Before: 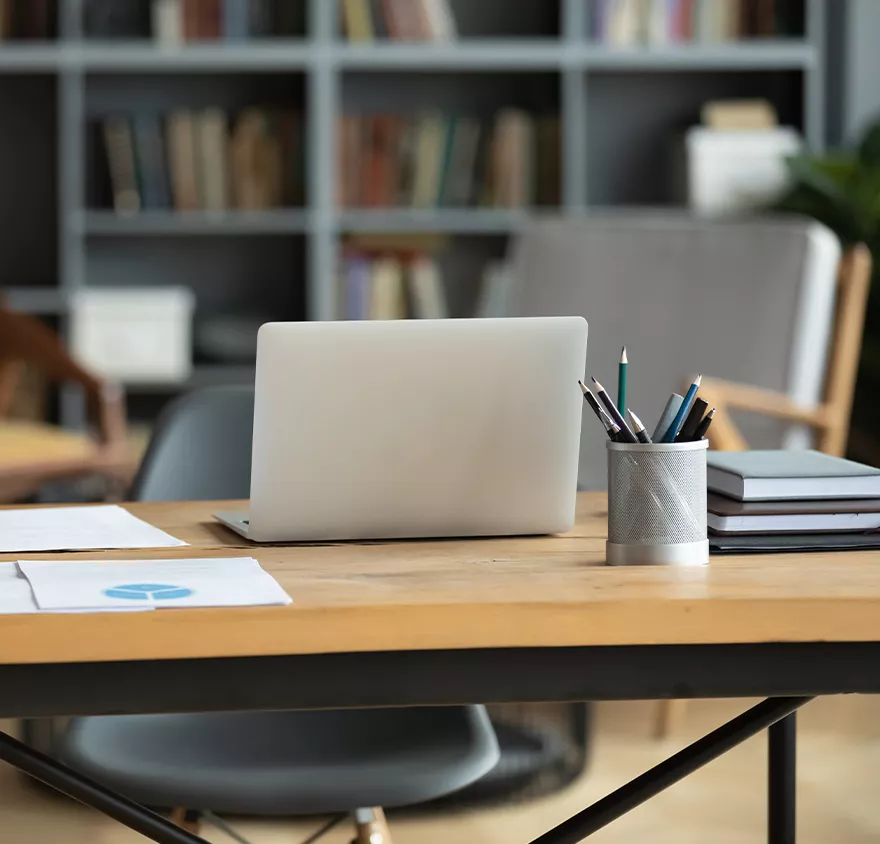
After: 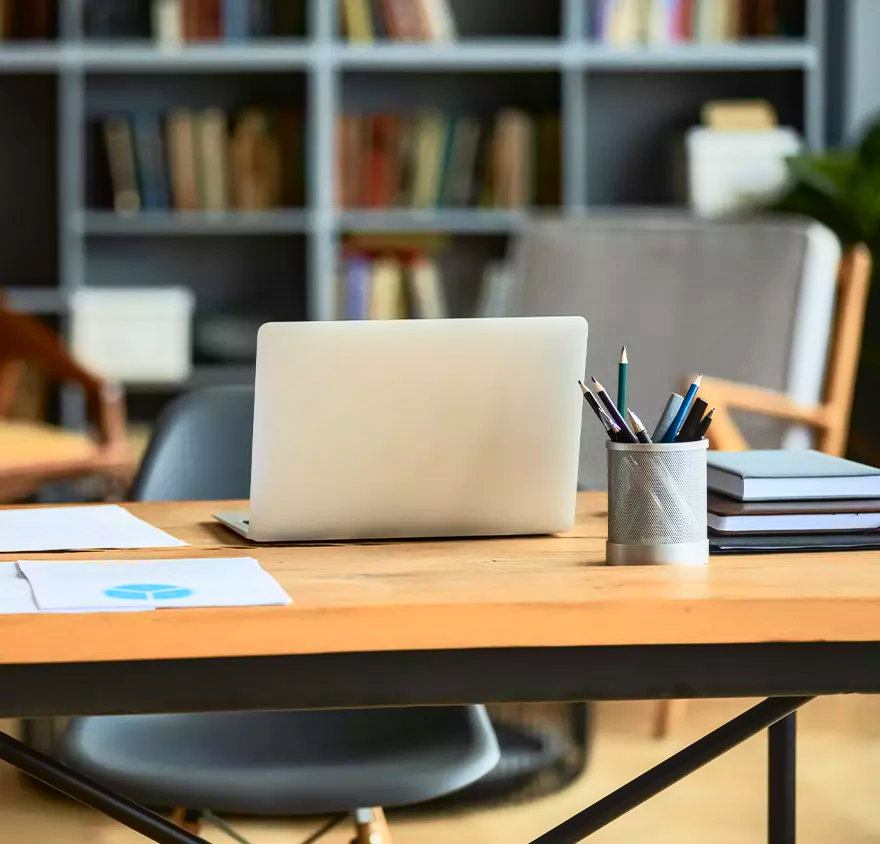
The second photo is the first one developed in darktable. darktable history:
local contrast: detail 117%
tone curve: curves: ch0 [(0, 0.013) (0.074, 0.044) (0.251, 0.234) (0.472, 0.511) (0.63, 0.752) (0.746, 0.866) (0.899, 0.956) (1, 1)]; ch1 [(0, 0) (0.08, 0.08) (0.347, 0.394) (0.455, 0.441) (0.5, 0.5) (0.517, 0.53) (0.563, 0.611) (0.617, 0.682) (0.756, 0.788) (0.92, 0.92) (1, 1)]; ch2 [(0, 0) (0.096, 0.056) (0.304, 0.204) (0.5, 0.5) (0.539, 0.575) (0.597, 0.644) (0.92, 0.92) (1, 1)], color space Lab, independent channels, preserve colors none
